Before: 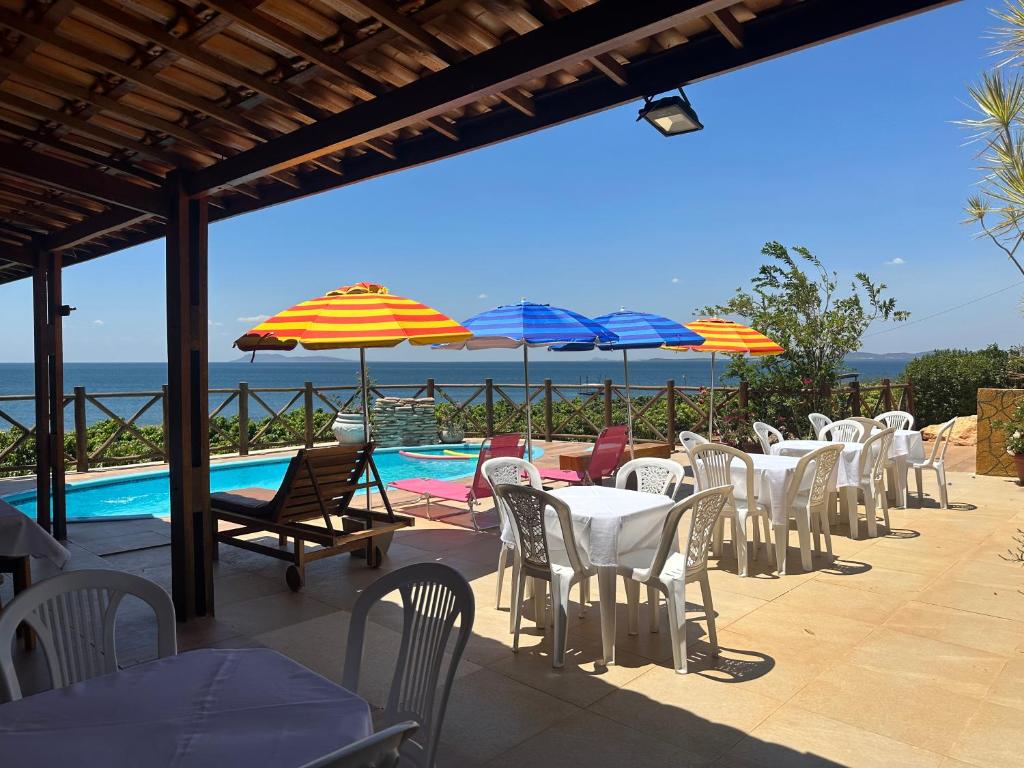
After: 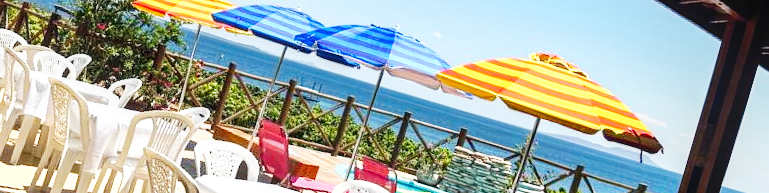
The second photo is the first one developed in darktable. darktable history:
crop and rotate: angle 16.12°, top 30.835%, bottom 35.653%
local contrast: on, module defaults
base curve: curves: ch0 [(0, 0) (0.007, 0.004) (0.027, 0.03) (0.046, 0.07) (0.207, 0.54) (0.442, 0.872) (0.673, 0.972) (1, 1)], preserve colors none
